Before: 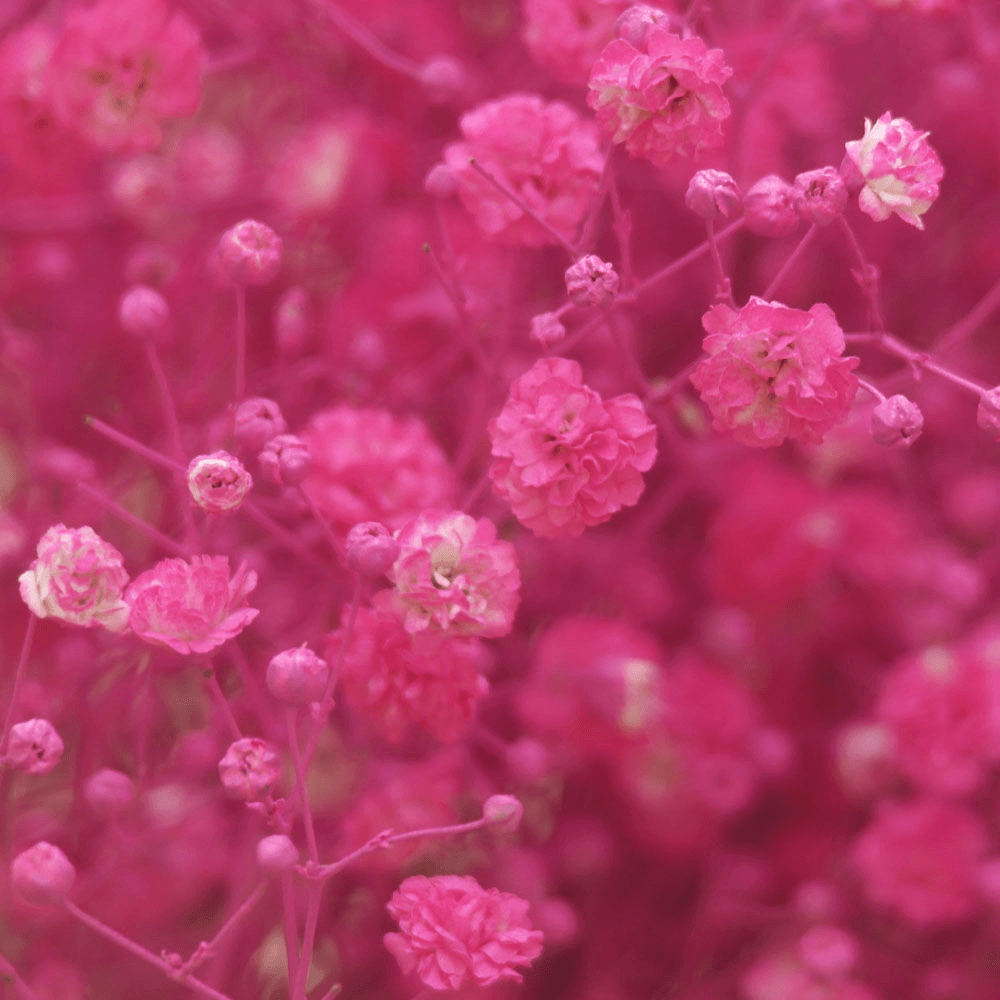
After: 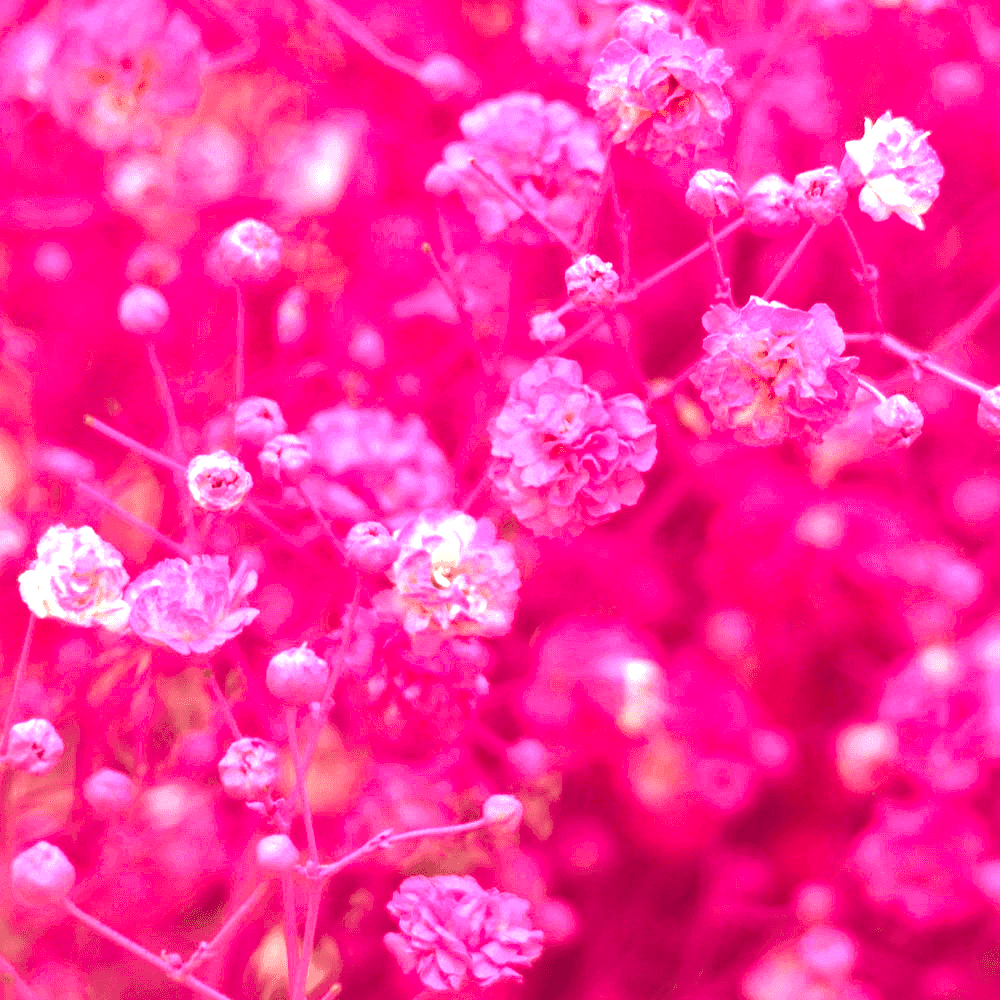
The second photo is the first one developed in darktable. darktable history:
local contrast: mode bilateral grid, contrast 20, coarseness 50, detail 120%, midtone range 0.2
color balance rgb: shadows lift › chroma 4.21%, shadows lift › hue 252.22°, highlights gain › chroma 1.36%, highlights gain › hue 50.24°, perceptual saturation grading › mid-tones 6.33%, perceptual saturation grading › shadows 72.44%, perceptual brilliance grading › highlights 11.59%, contrast 5.05%
exposure: black level correction 0, exposure 1.125 EV, compensate exposure bias true, compensate highlight preservation false
